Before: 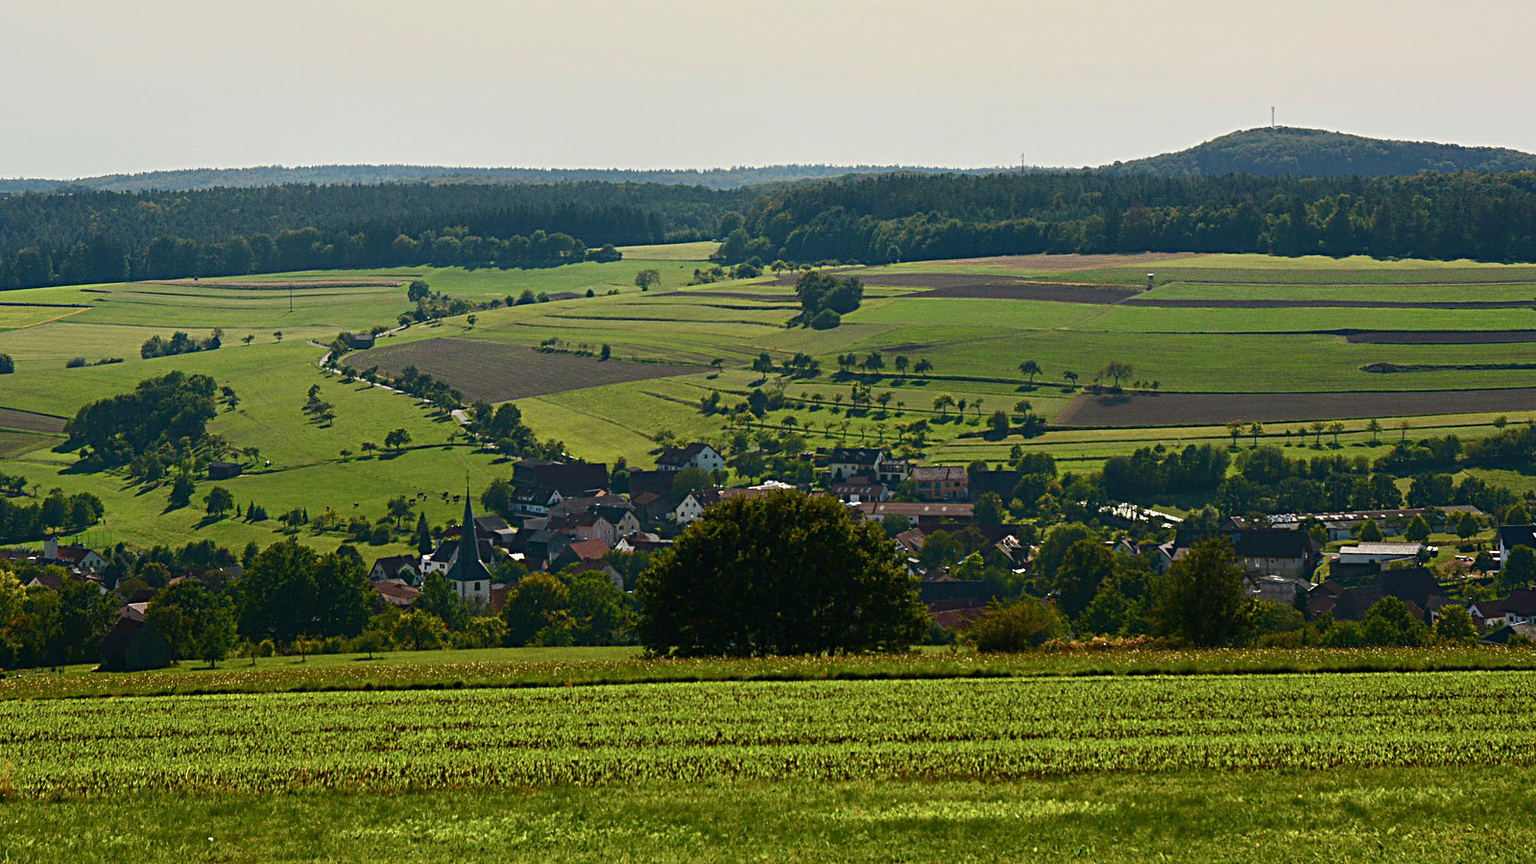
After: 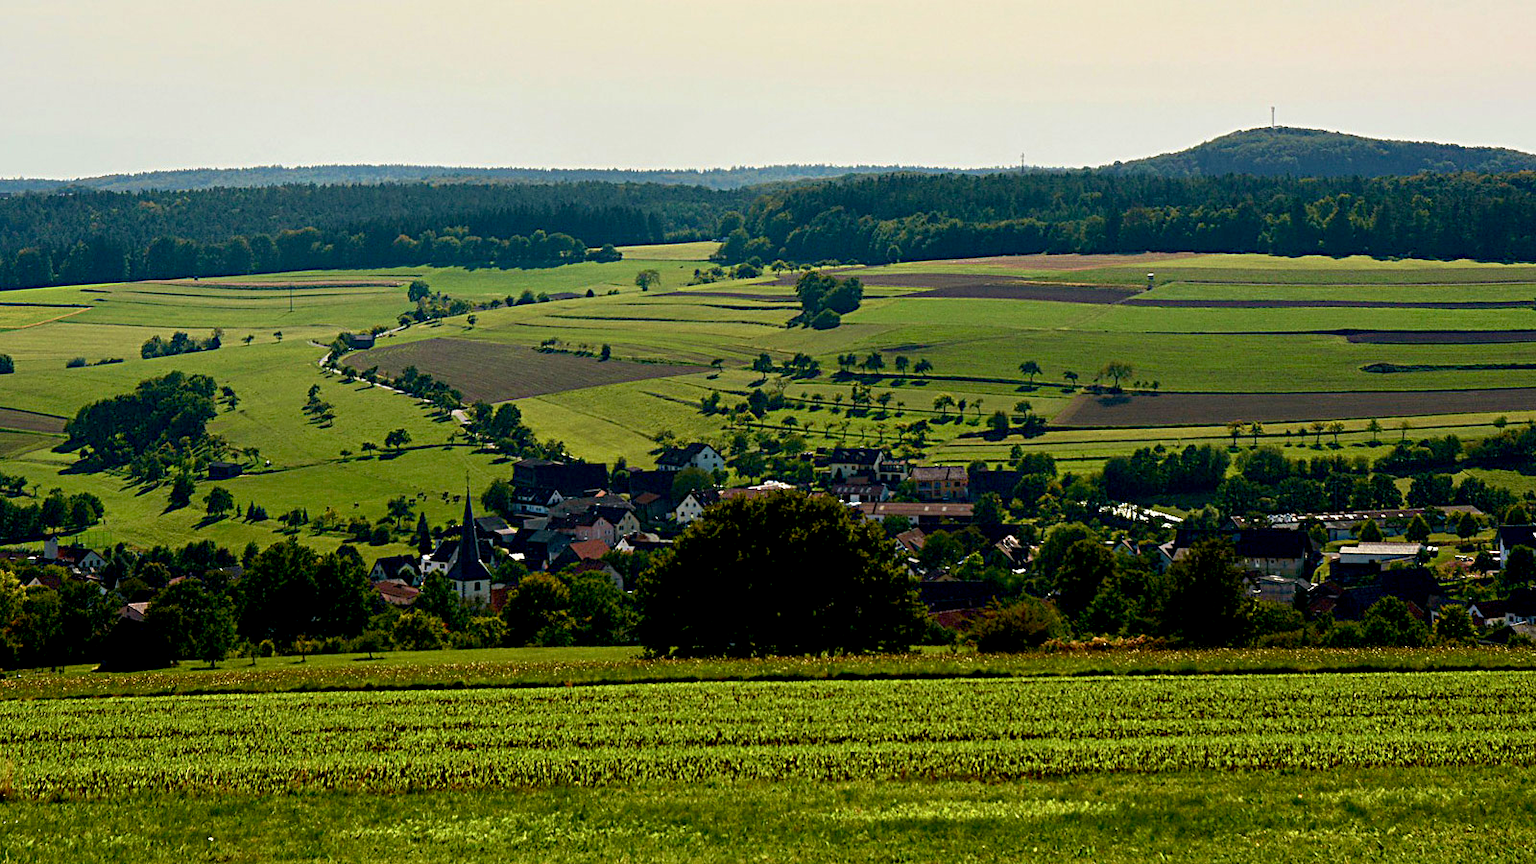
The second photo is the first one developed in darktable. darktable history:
velvia: on, module defaults
base curve: curves: ch0 [(0.017, 0) (0.425, 0.441) (0.844, 0.933) (1, 1)], preserve colors none
